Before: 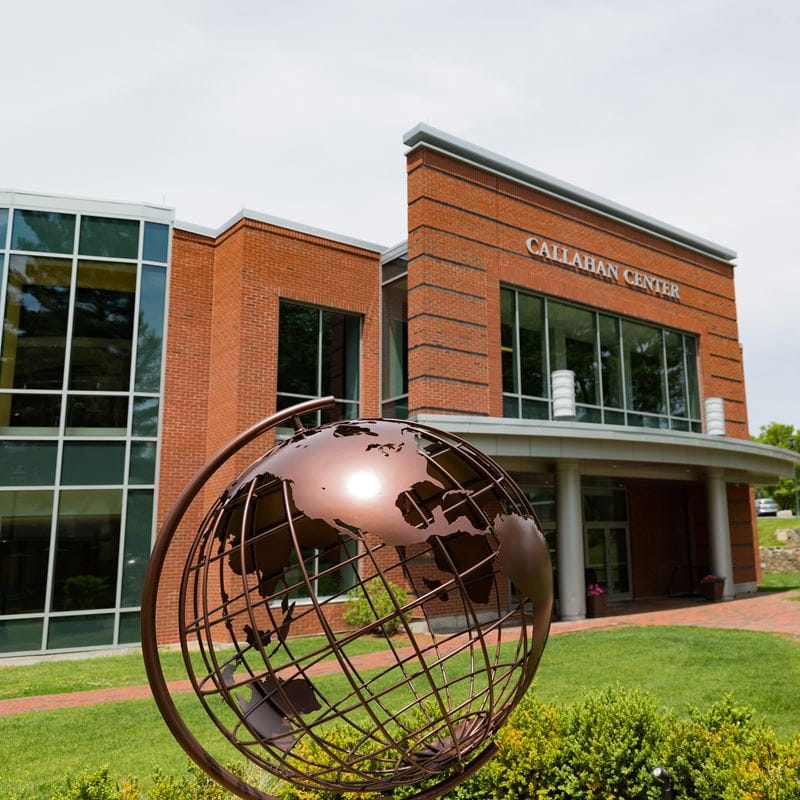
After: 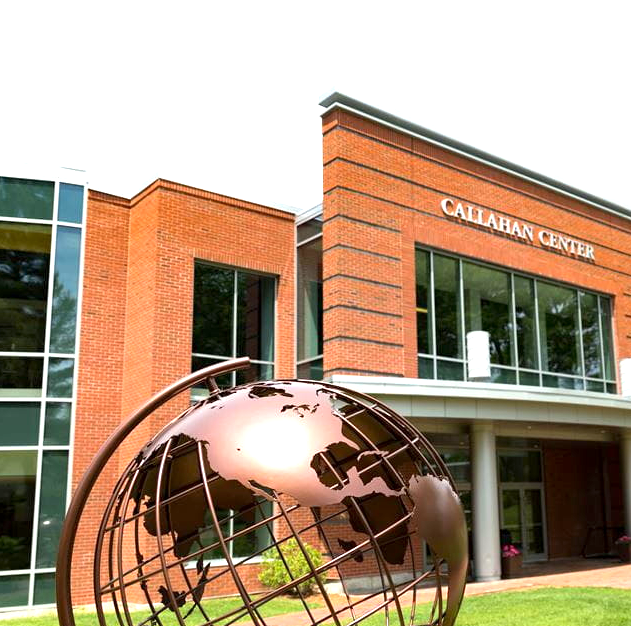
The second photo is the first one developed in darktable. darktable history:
exposure: black level correction 0.001, exposure 1.129 EV, compensate highlight preservation false
crop and rotate: left 10.637%, top 5.037%, right 10.436%, bottom 16.623%
